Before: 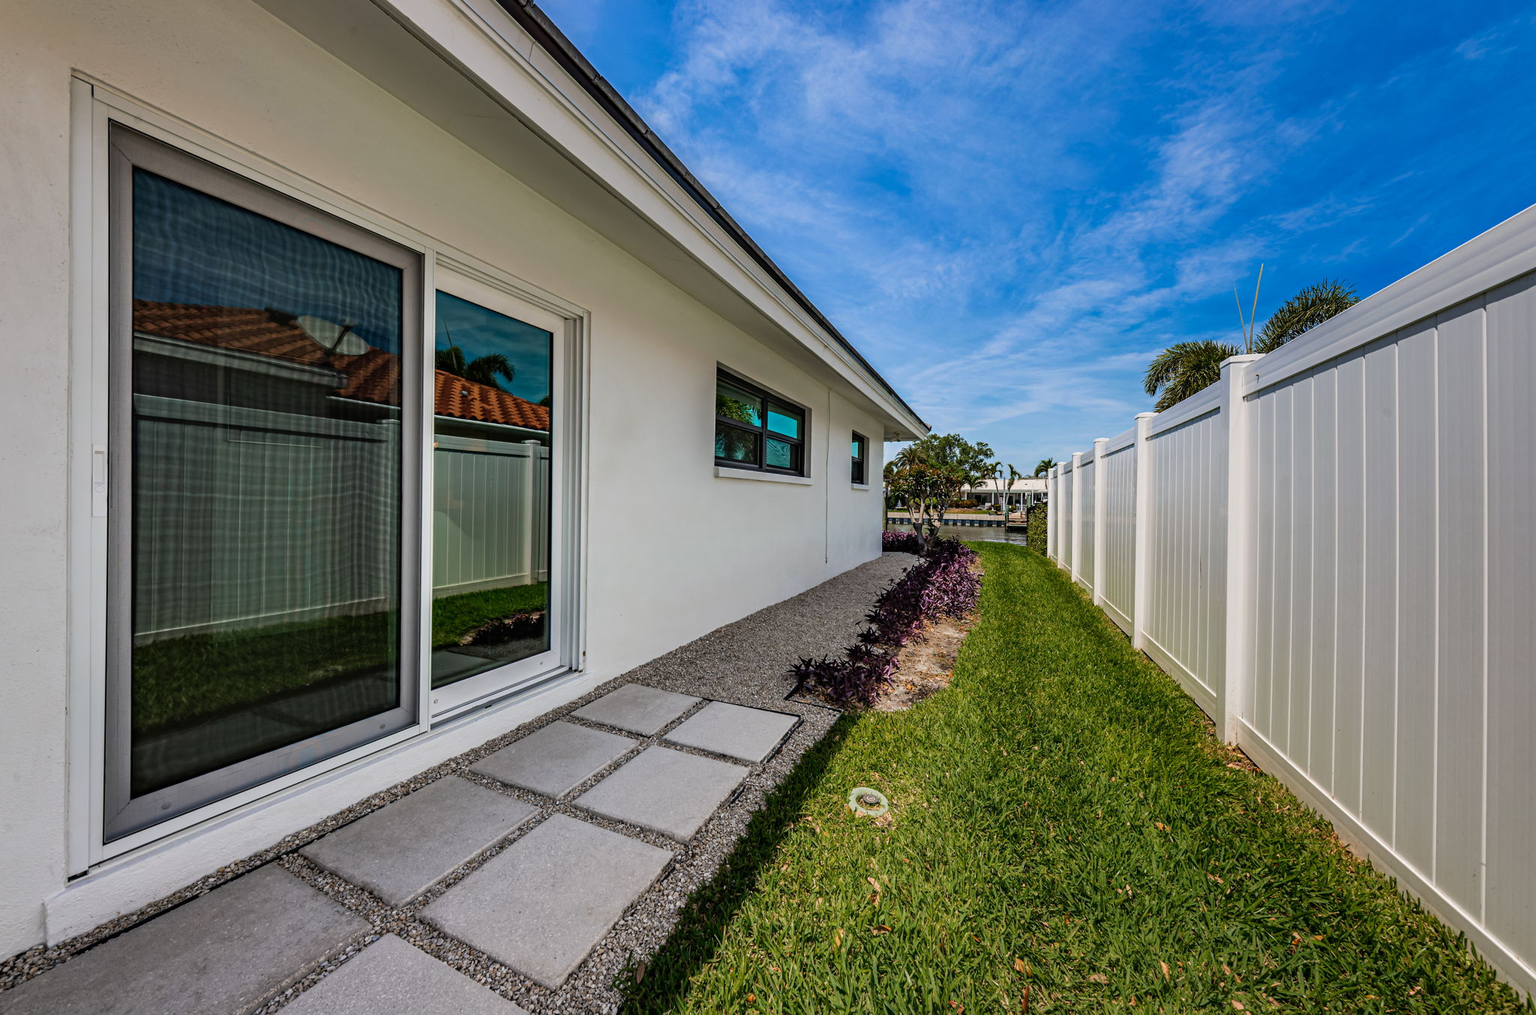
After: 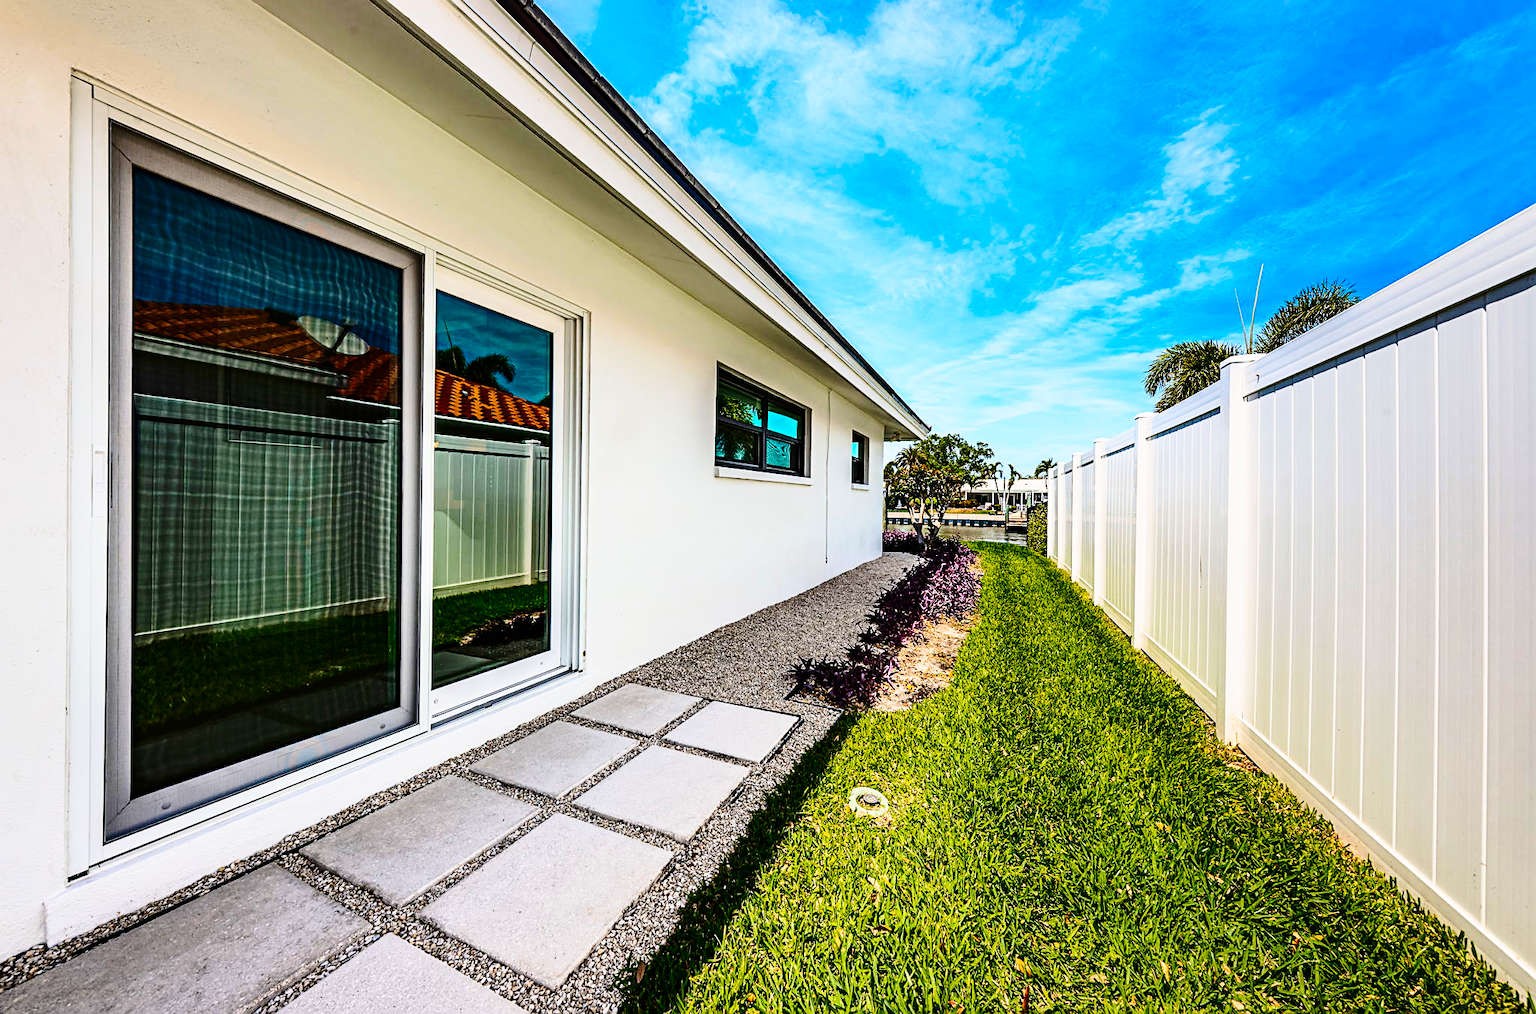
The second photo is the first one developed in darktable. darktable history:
sharpen: on, module defaults
base curve: curves: ch0 [(0, 0) (0.028, 0.03) (0.121, 0.232) (0.46, 0.748) (0.859, 0.968) (1, 1)], preserve colors none
contrast brightness saturation: contrast 0.28
color balance rgb: linear chroma grading › global chroma 33.4%
